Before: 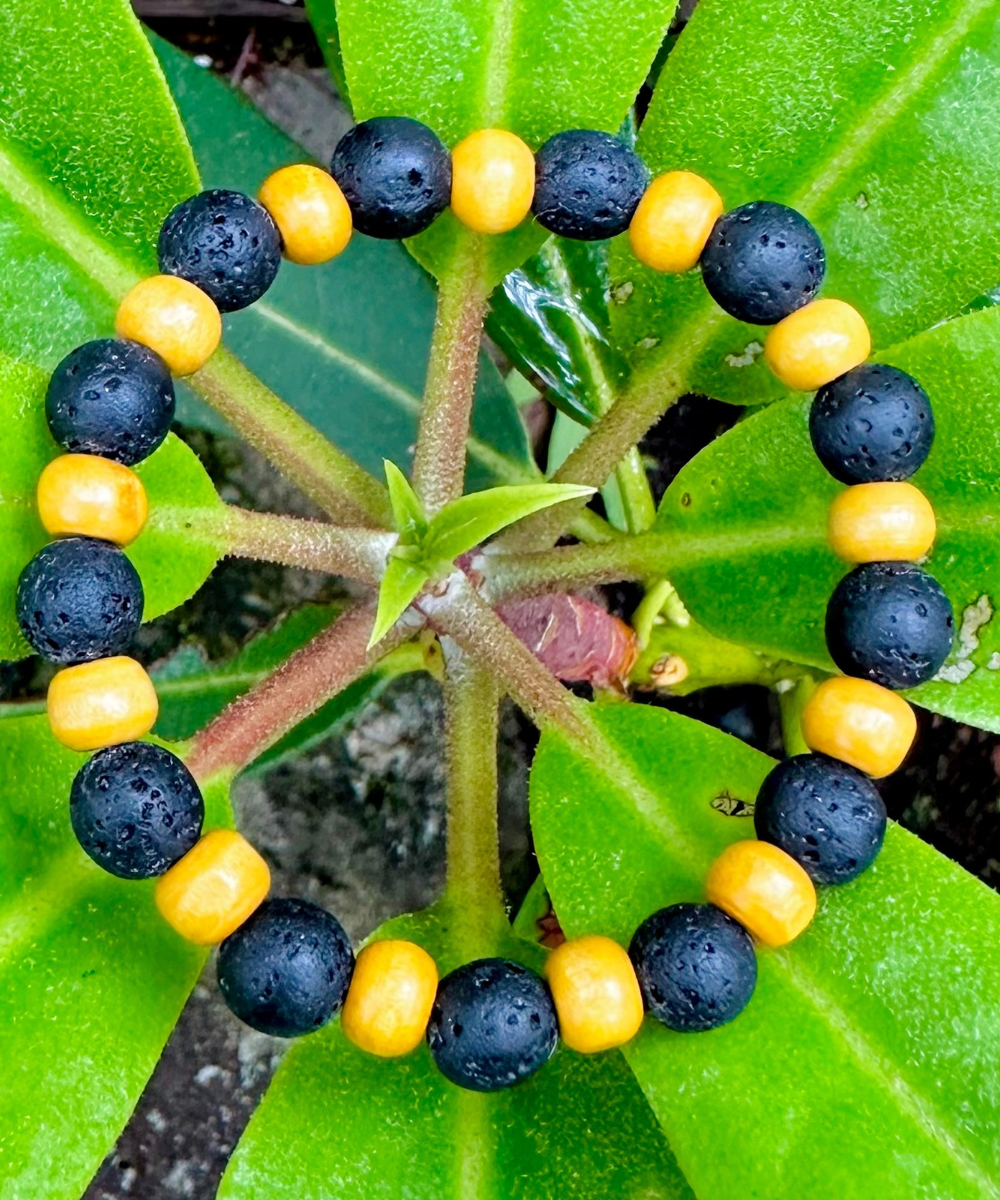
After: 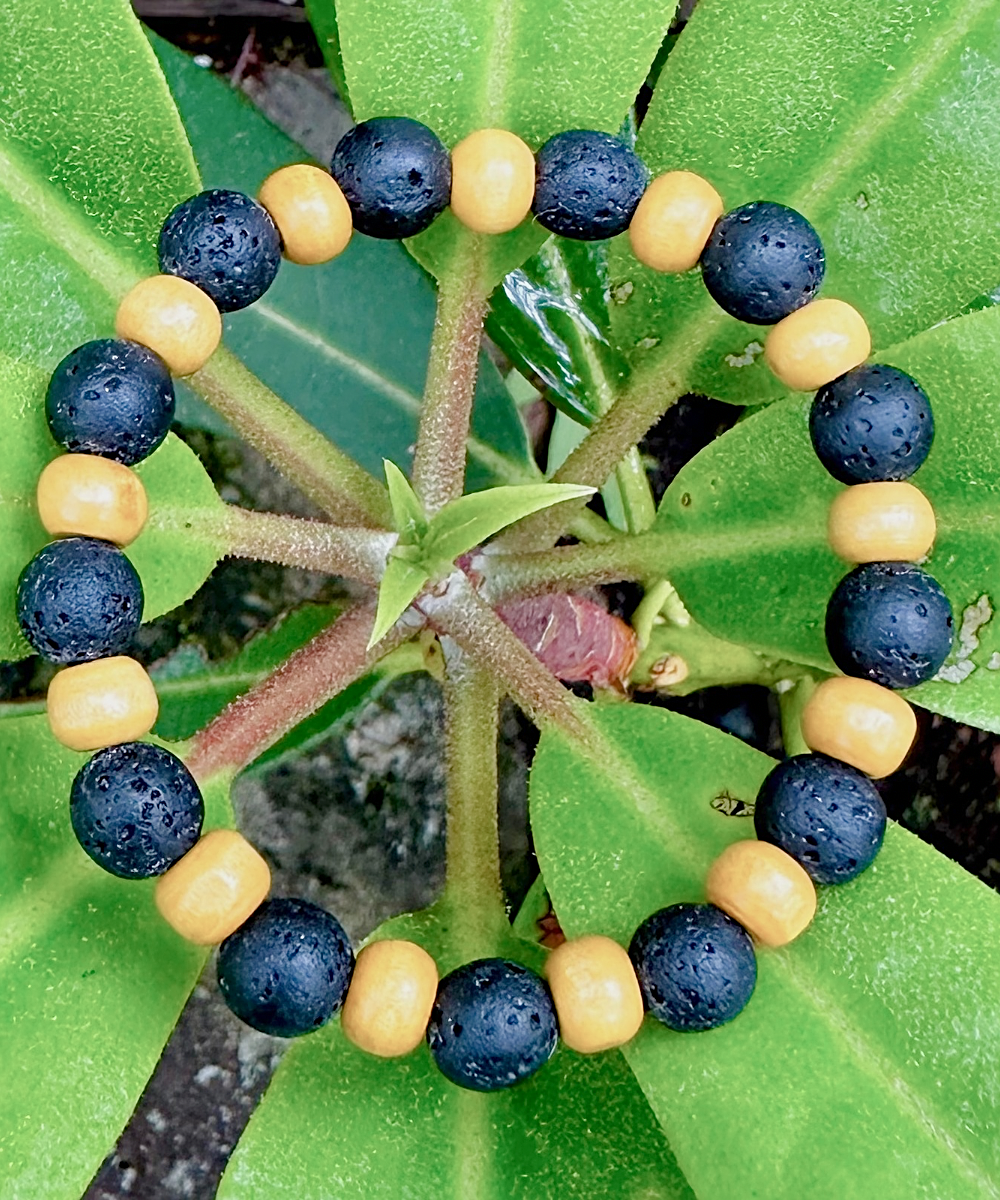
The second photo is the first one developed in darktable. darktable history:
sharpen: on, module defaults
color balance rgb: perceptual saturation grading › global saturation -10.664%, perceptual saturation grading › highlights -26.56%, perceptual saturation grading › shadows 21.13%, contrast -9.467%
